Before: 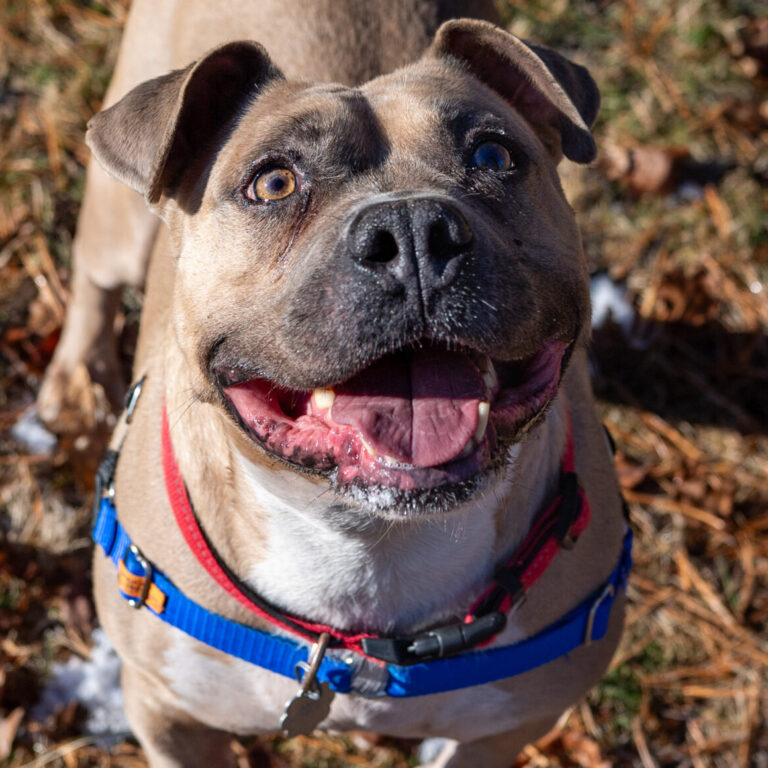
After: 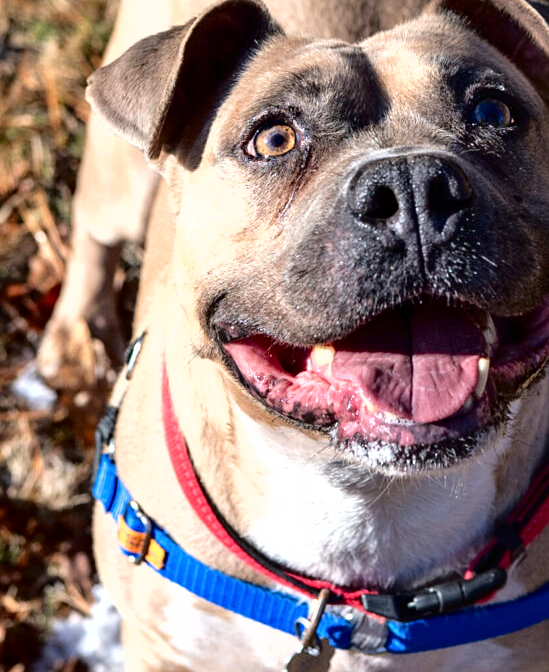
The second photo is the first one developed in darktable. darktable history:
sharpen: amount 0.2
exposure: black level correction 0, exposure 0.7 EV, compensate exposure bias true, compensate highlight preservation false
fill light: exposure -2 EV, width 8.6
crop: top 5.803%, right 27.864%, bottom 5.804%
